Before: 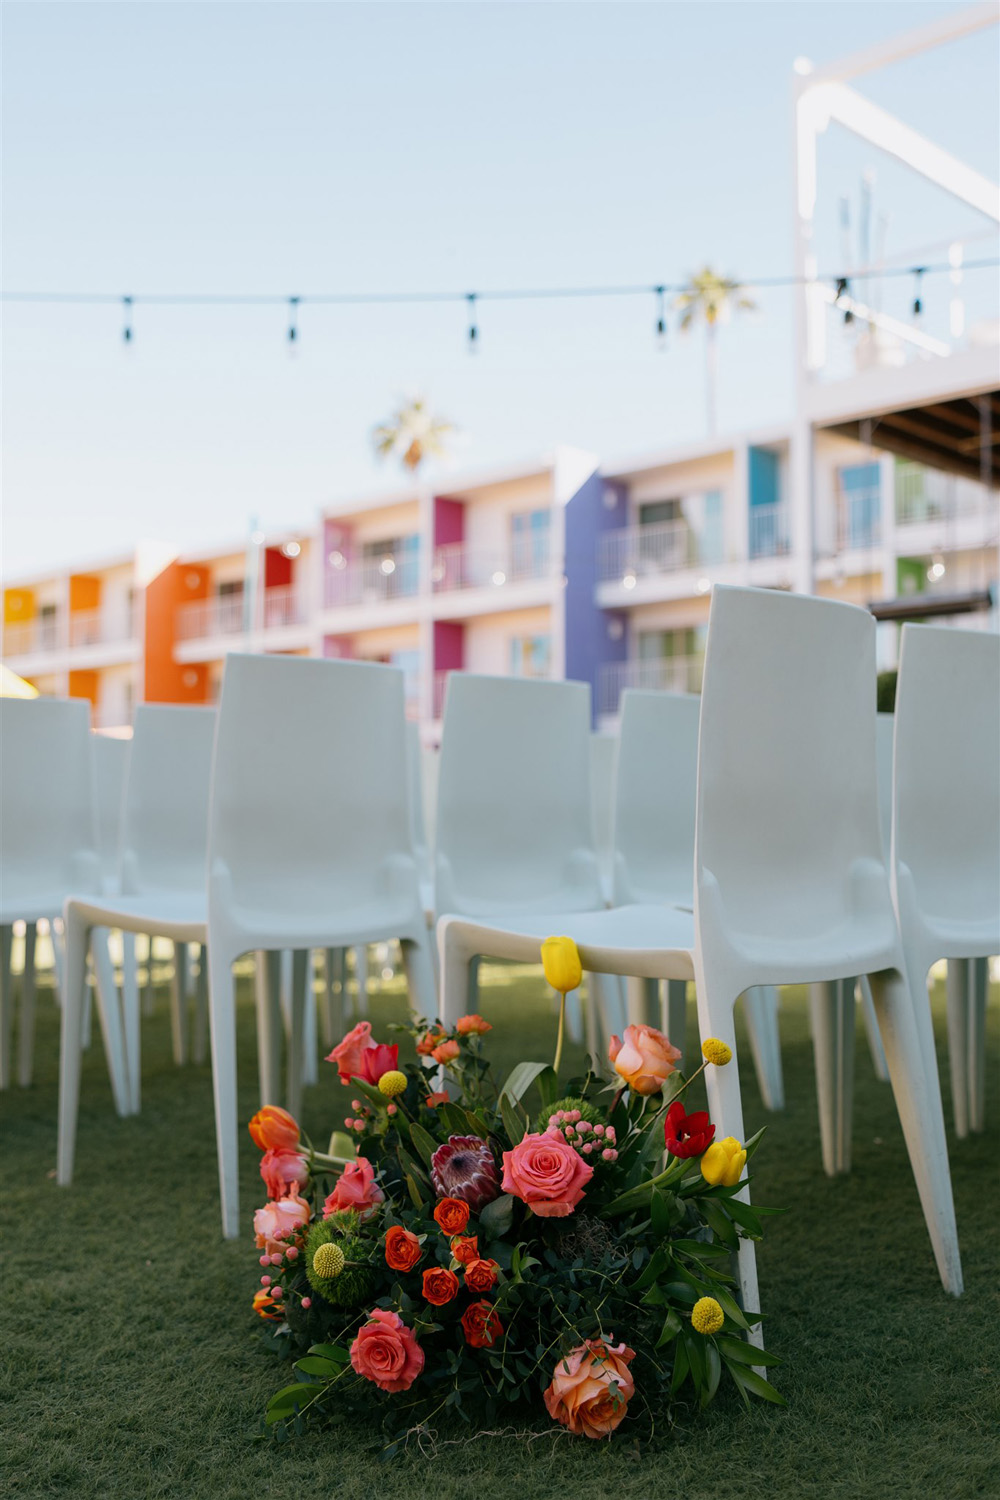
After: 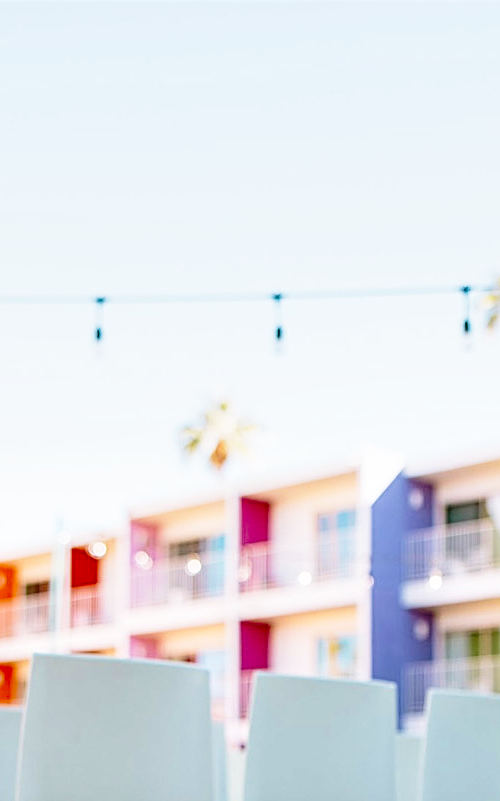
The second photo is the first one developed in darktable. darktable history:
contrast brightness saturation: contrast 0.119, brightness -0.119, saturation 0.203
exposure: black level correction 0.001, exposure -0.198 EV, compensate exposure bias true, compensate highlight preservation false
crop: left 19.415%, right 30.551%, bottom 46.558%
local contrast: detail 130%
sharpen: radius 2.756
velvia: on, module defaults
base curve: curves: ch0 [(0, 0) (0.036, 0.037) (0.121, 0.228) (0.46, 0.76) (0.859, 0.983) (1, 1)], preserve colors none
